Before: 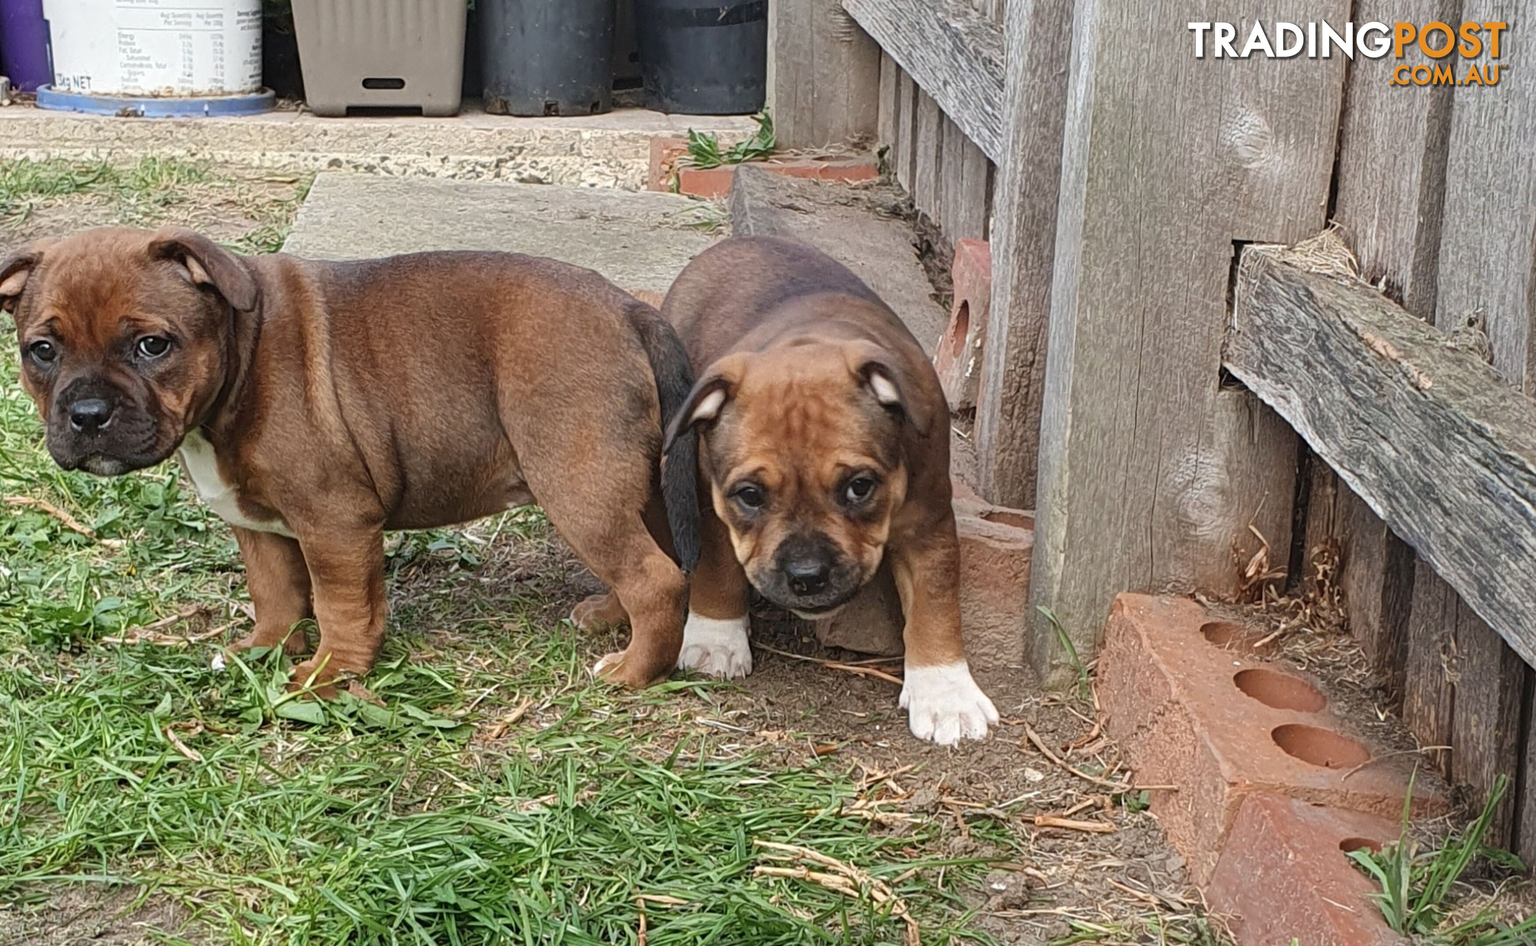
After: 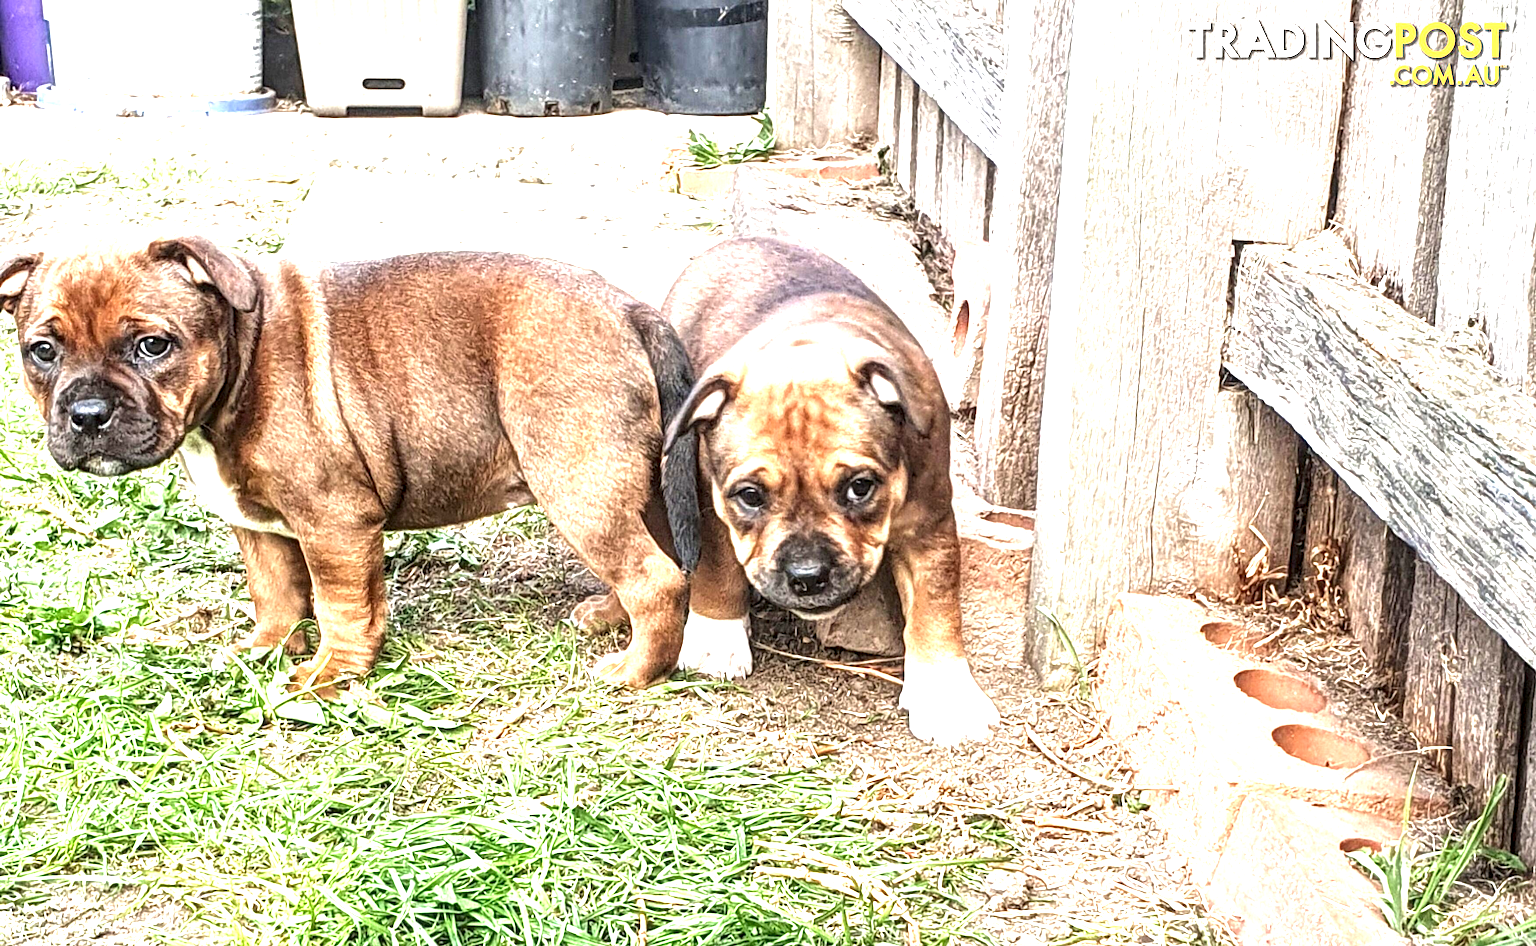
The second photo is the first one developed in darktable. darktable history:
exposure: black level correction 0, exposure 2.088 EV, compensate exposure bias true, compensate highlight preservation false
local contrast: highlights 20%, shadows 70%, detail 170%
